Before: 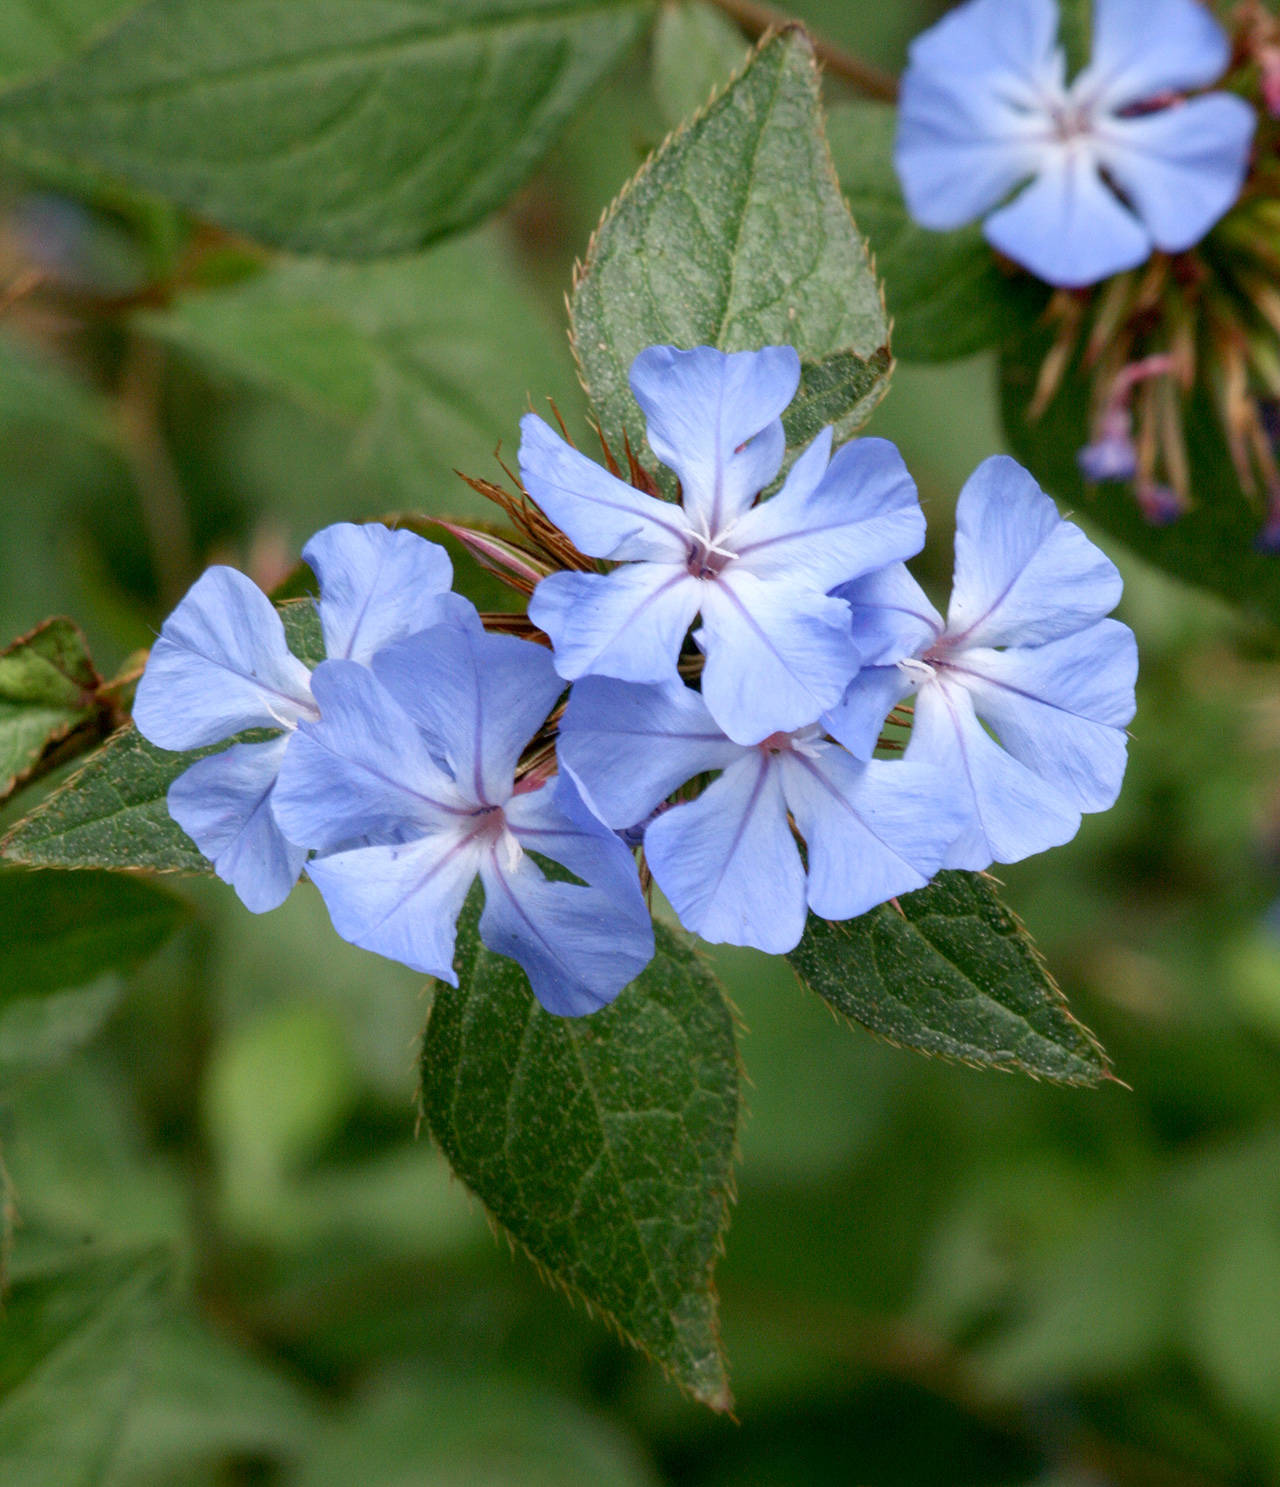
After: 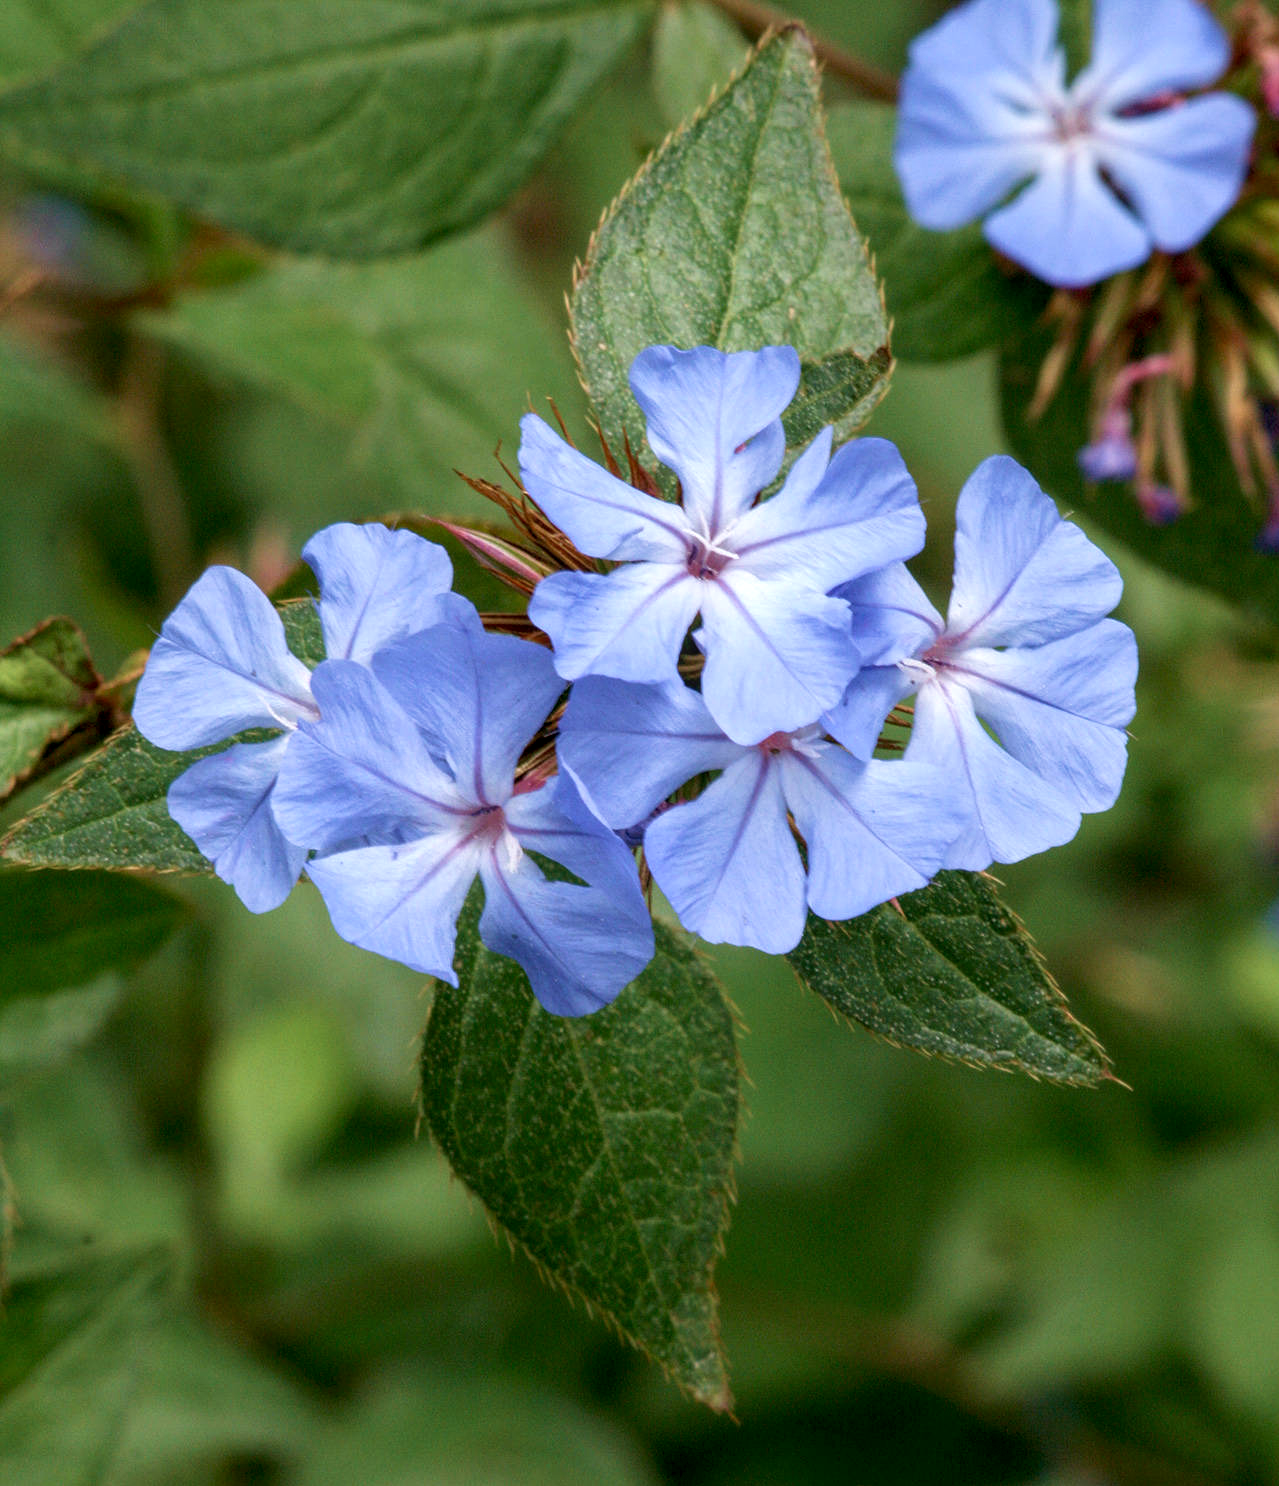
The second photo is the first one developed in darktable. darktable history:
local contrast: on, module defaults
tone equalizer: on, module defaults
velvia: strength 30.01%
